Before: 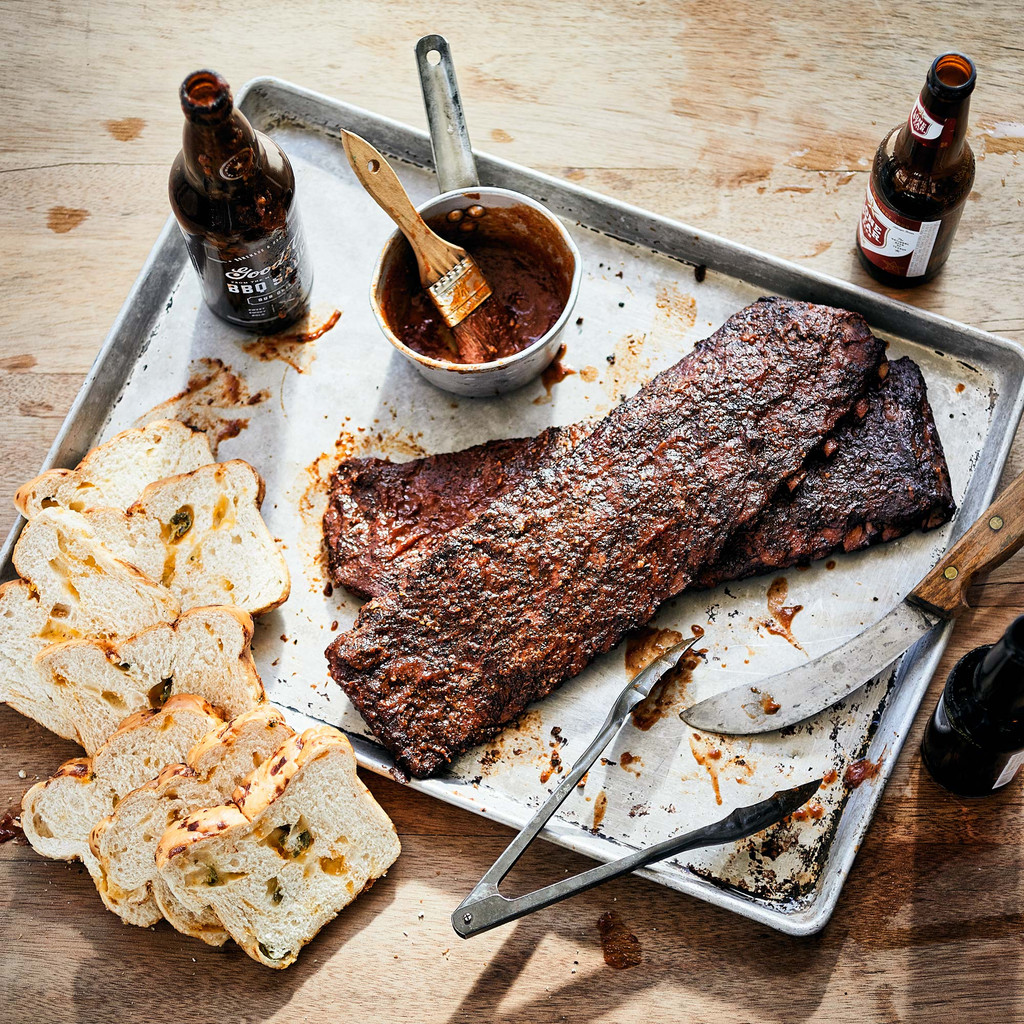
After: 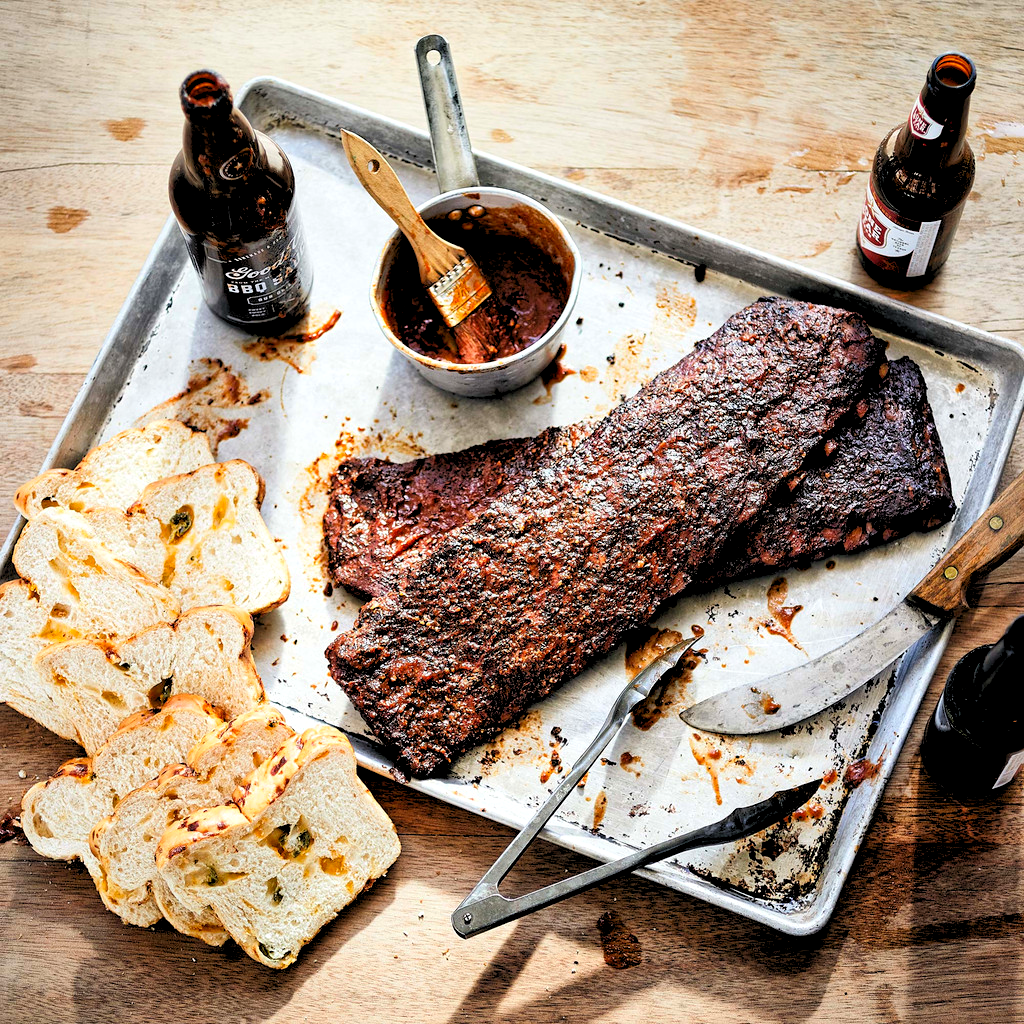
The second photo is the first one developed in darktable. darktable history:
rgb levels: levels [[0.013, 0.434, 0.89], [0, 0.5, 1], [0, 0.5, 1]]
contrast brightness saturation: contrast 0.04, saturation 0.16
